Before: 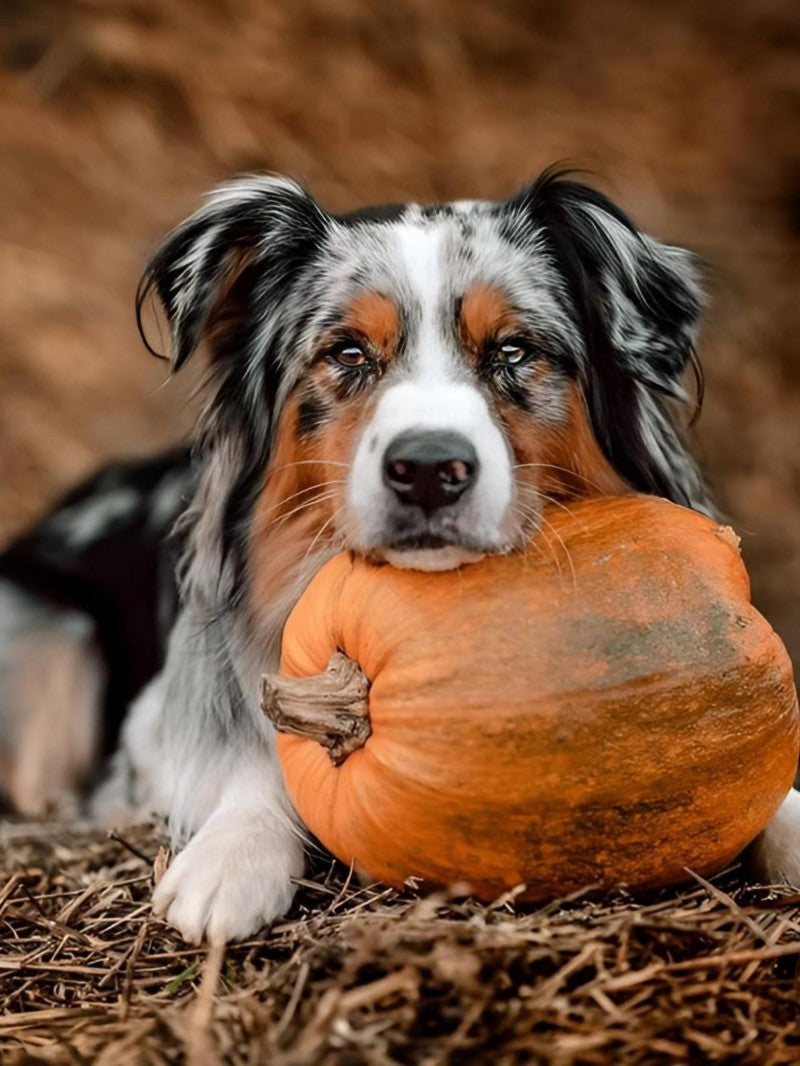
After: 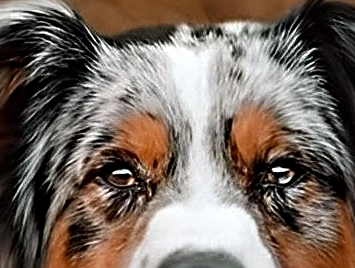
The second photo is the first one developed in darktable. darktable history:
sharpen: radius 3.645, amount 0.926
crop: left 28.86%, top 16.82%, right 26.696%, bottom 57.972%
